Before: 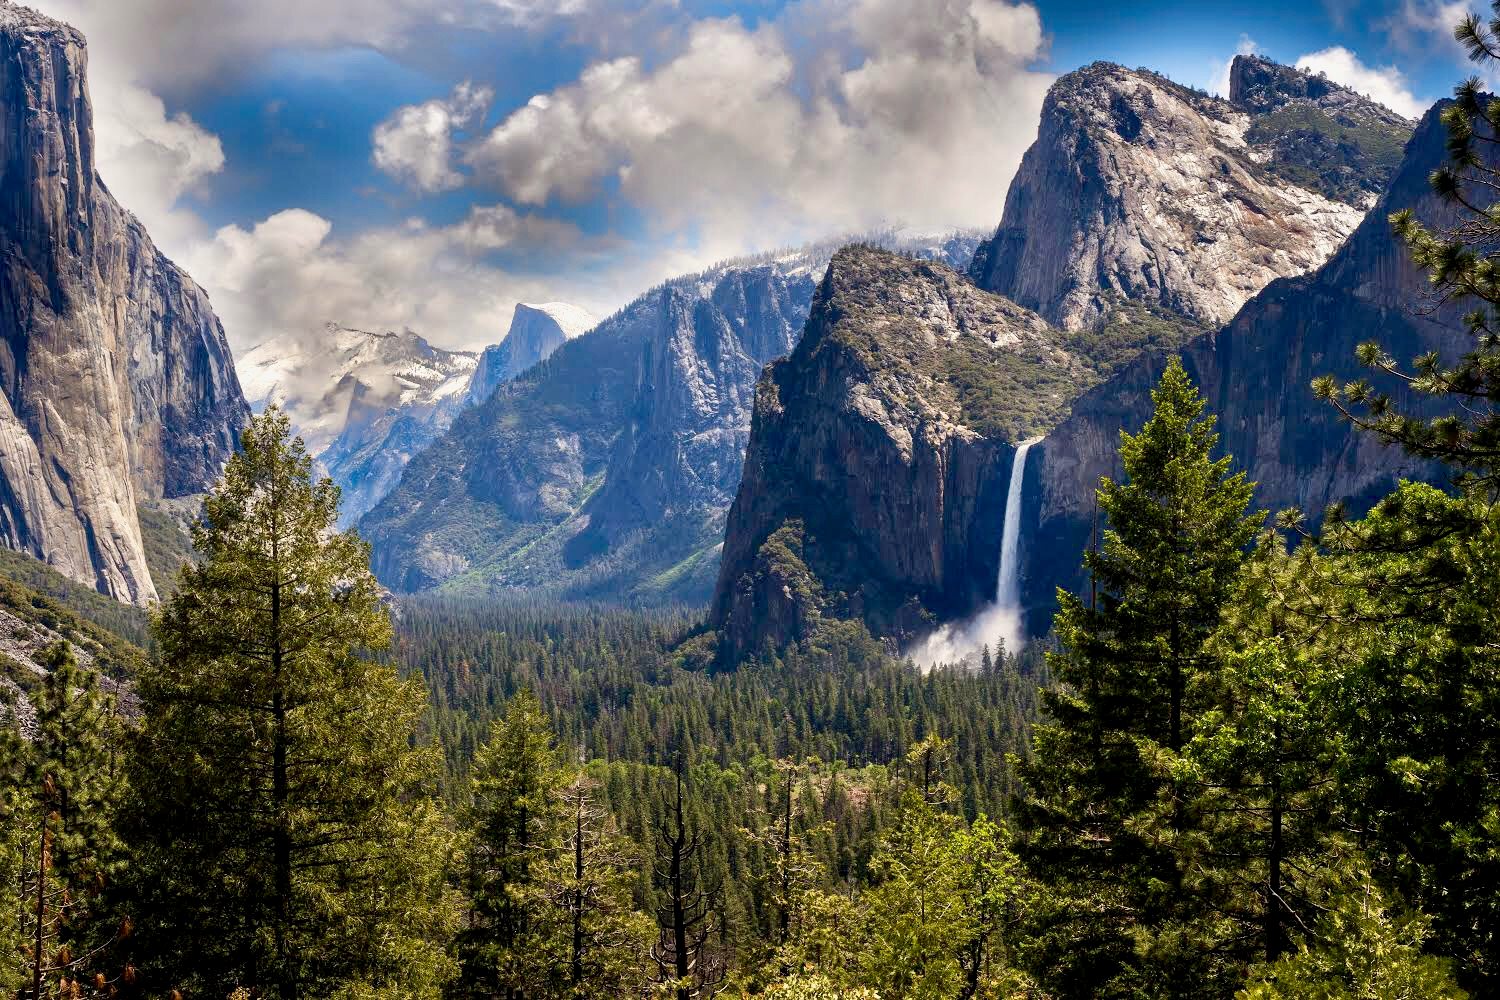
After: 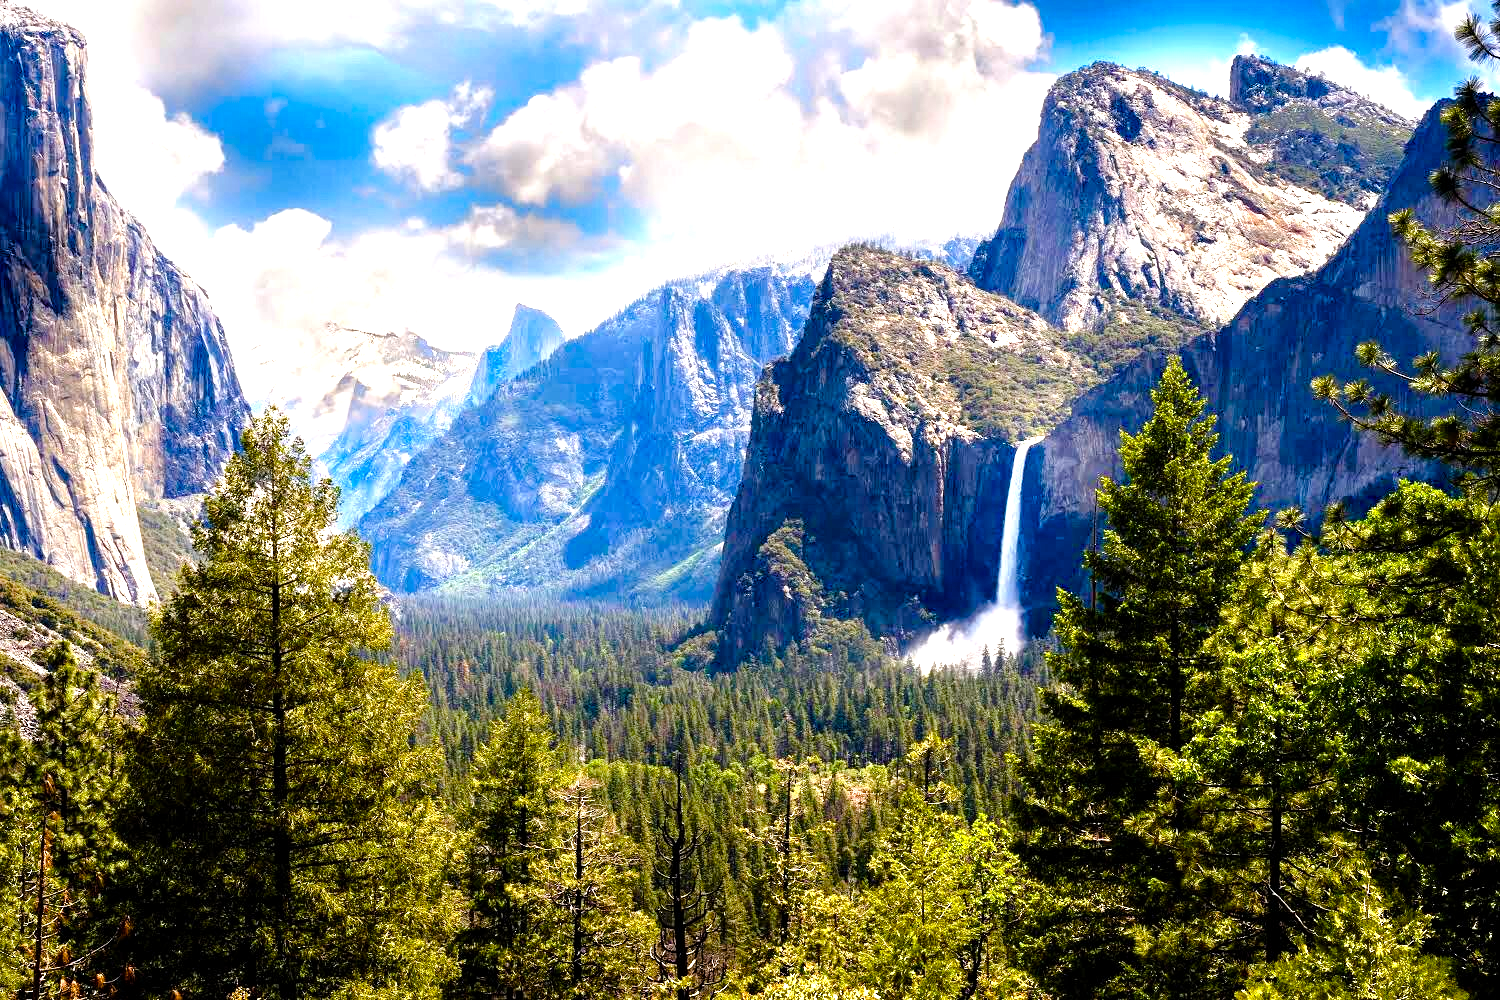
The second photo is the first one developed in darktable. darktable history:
tone equalizer: -8 EV -1.09 EV, -7 EV -1.05 EV, -6 EV -0.851 EV, -5 EV -0.596 EV, -3 EV 0.594 EV, -2 EV 0.874 EV, -1 EV 1 EV, +0 EV 1.08 EV
color balance rgb: linear chroma grading › global chroma 0.634%, perceptual saturation grading › global saturation 35.041%, perceptual saturation grading › highlights -29.862%, perceptual saturation grading › shadows 34.749%, perceptual brilliance grading › global brilliance 12.437%, contrast -10.144%
